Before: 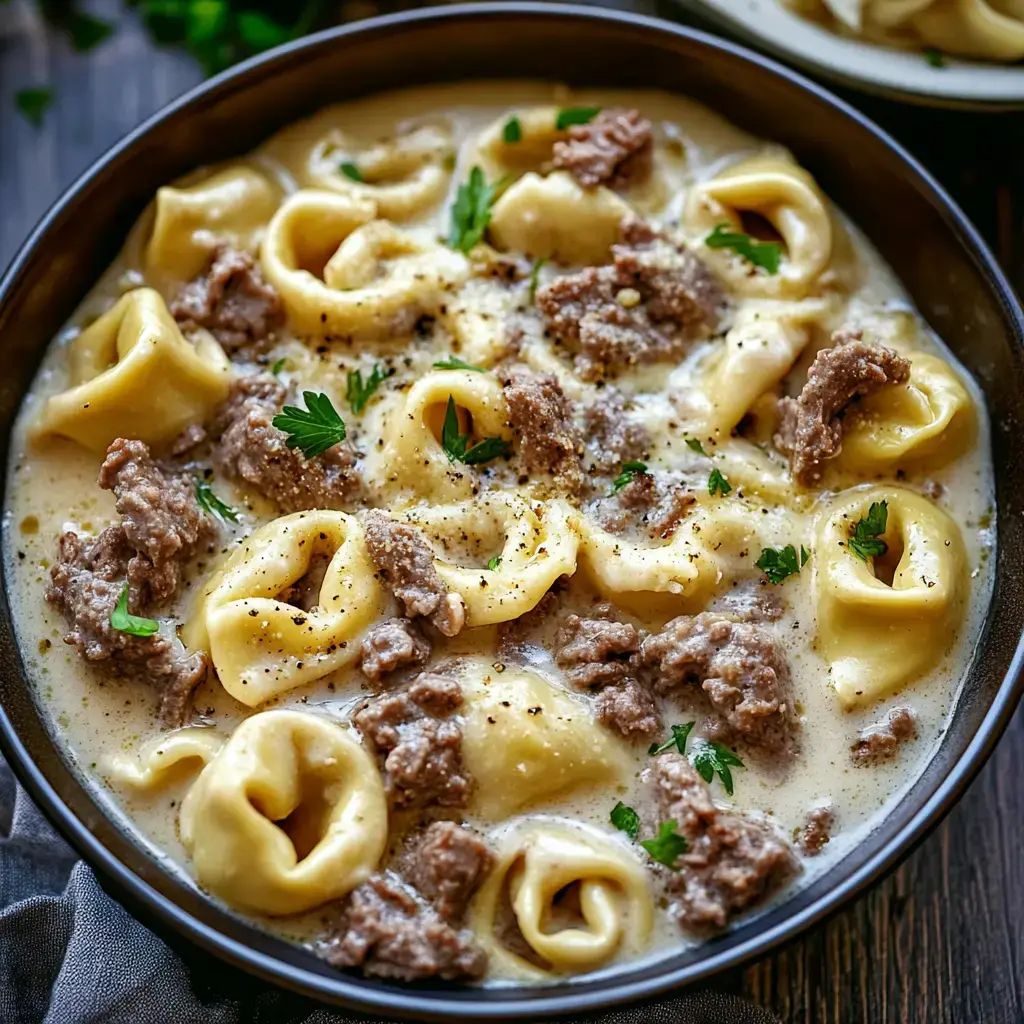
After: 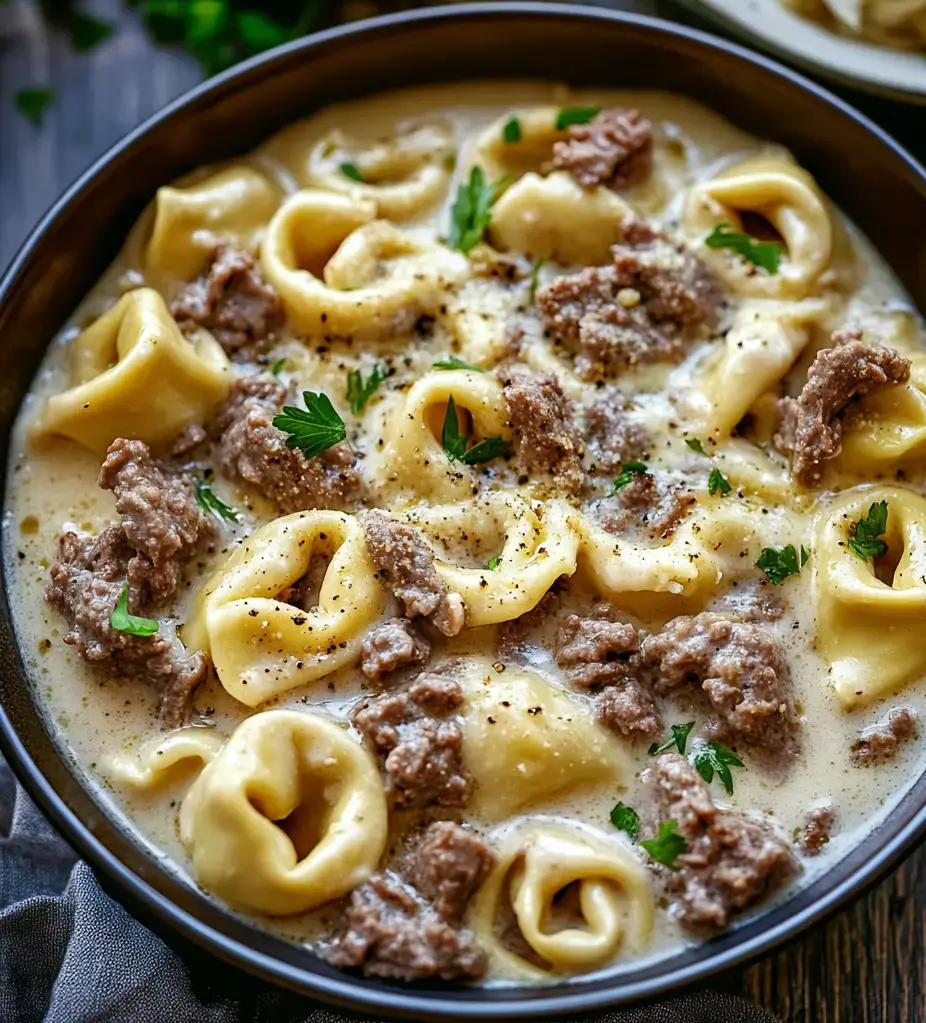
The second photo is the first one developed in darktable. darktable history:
crop: right 9.479%, bottom 0.037%
